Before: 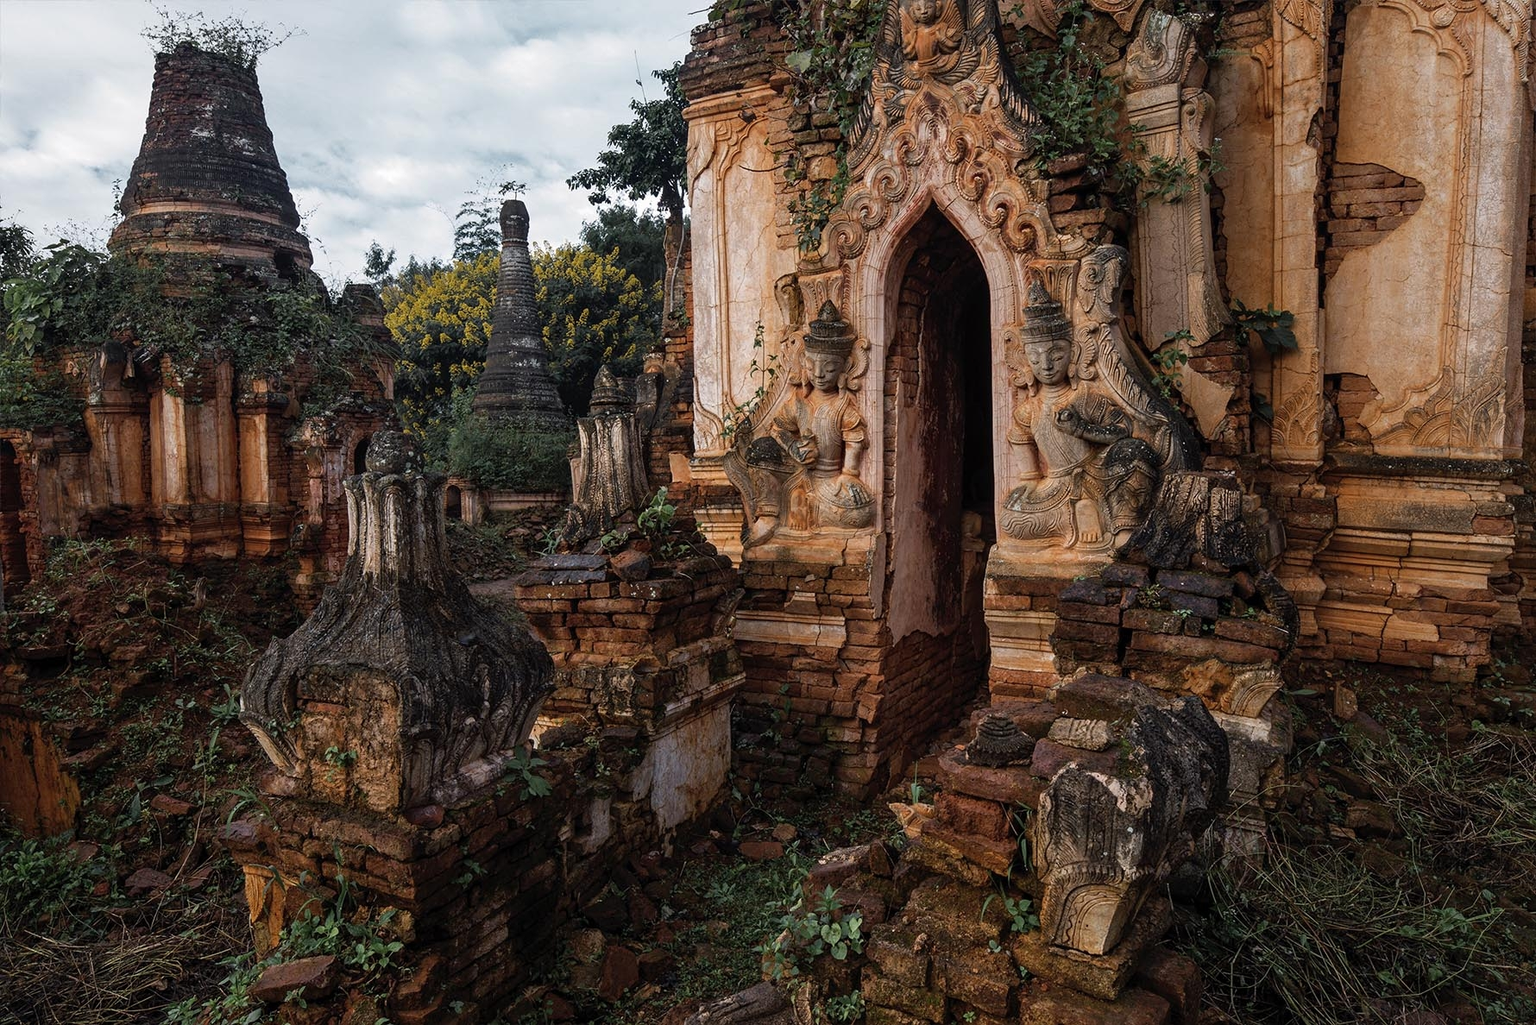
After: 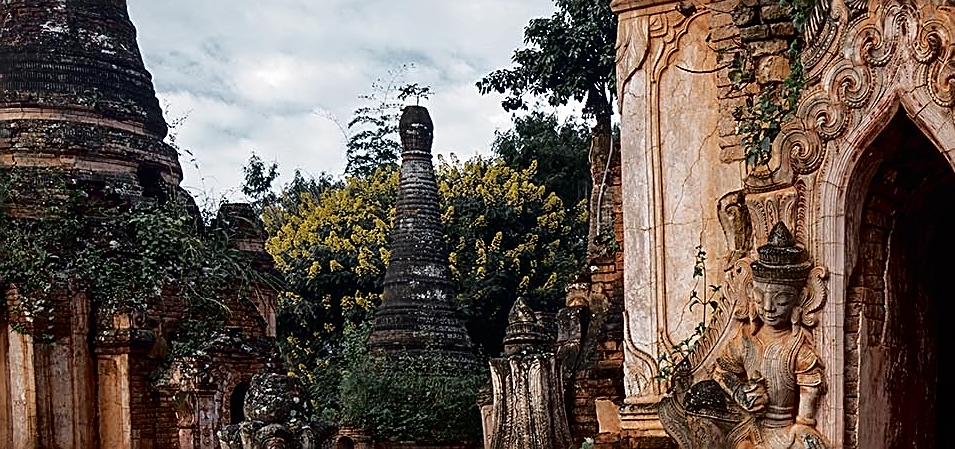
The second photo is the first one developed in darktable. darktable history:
crop: left 10.121%, top 10.631%, right 36.218%, bottom 51.526%
sharpen: amount 0.901
fill light: exposure -2 EV, width 8.6
